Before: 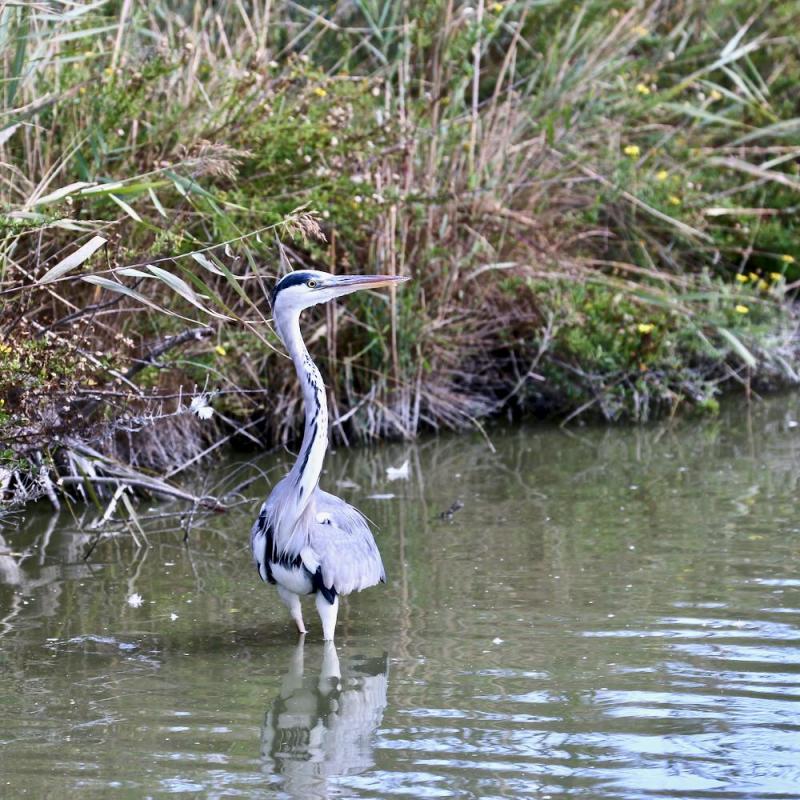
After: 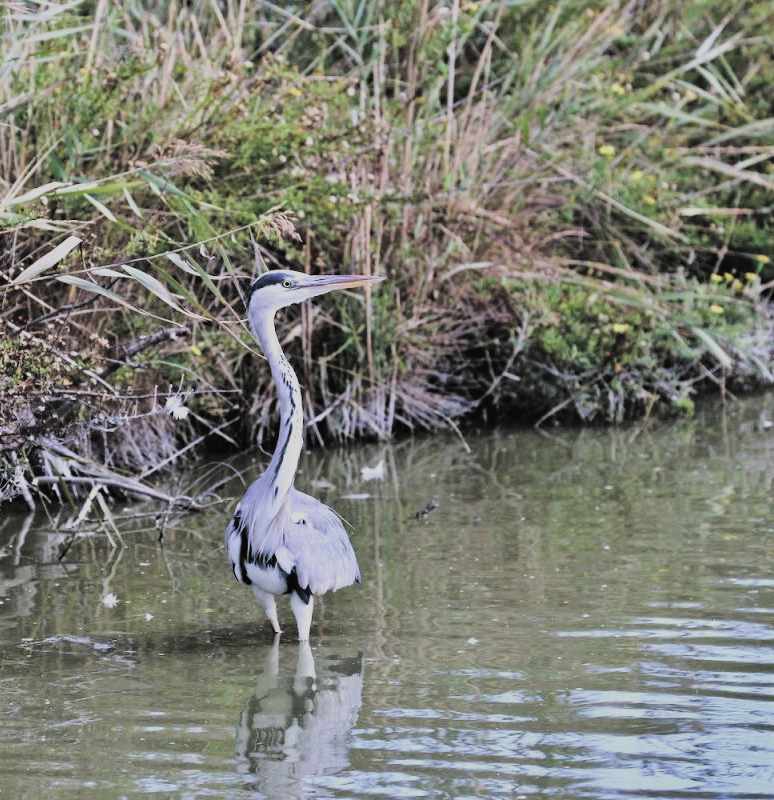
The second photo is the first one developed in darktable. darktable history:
exposure: black level correction -0.039, exposure 0.06 EV, compensate highlight preservation false
filmic rgb: black relative exposure -2.88 EV, white relative exposure 4.56 EV, hardness 1.69, contrast 1.24, color science v4 (2020)
shadows and highlights: low approximation 0.01, soften with gaussian
crop and rotate: left 3.224%
haze removal: adaptive false
